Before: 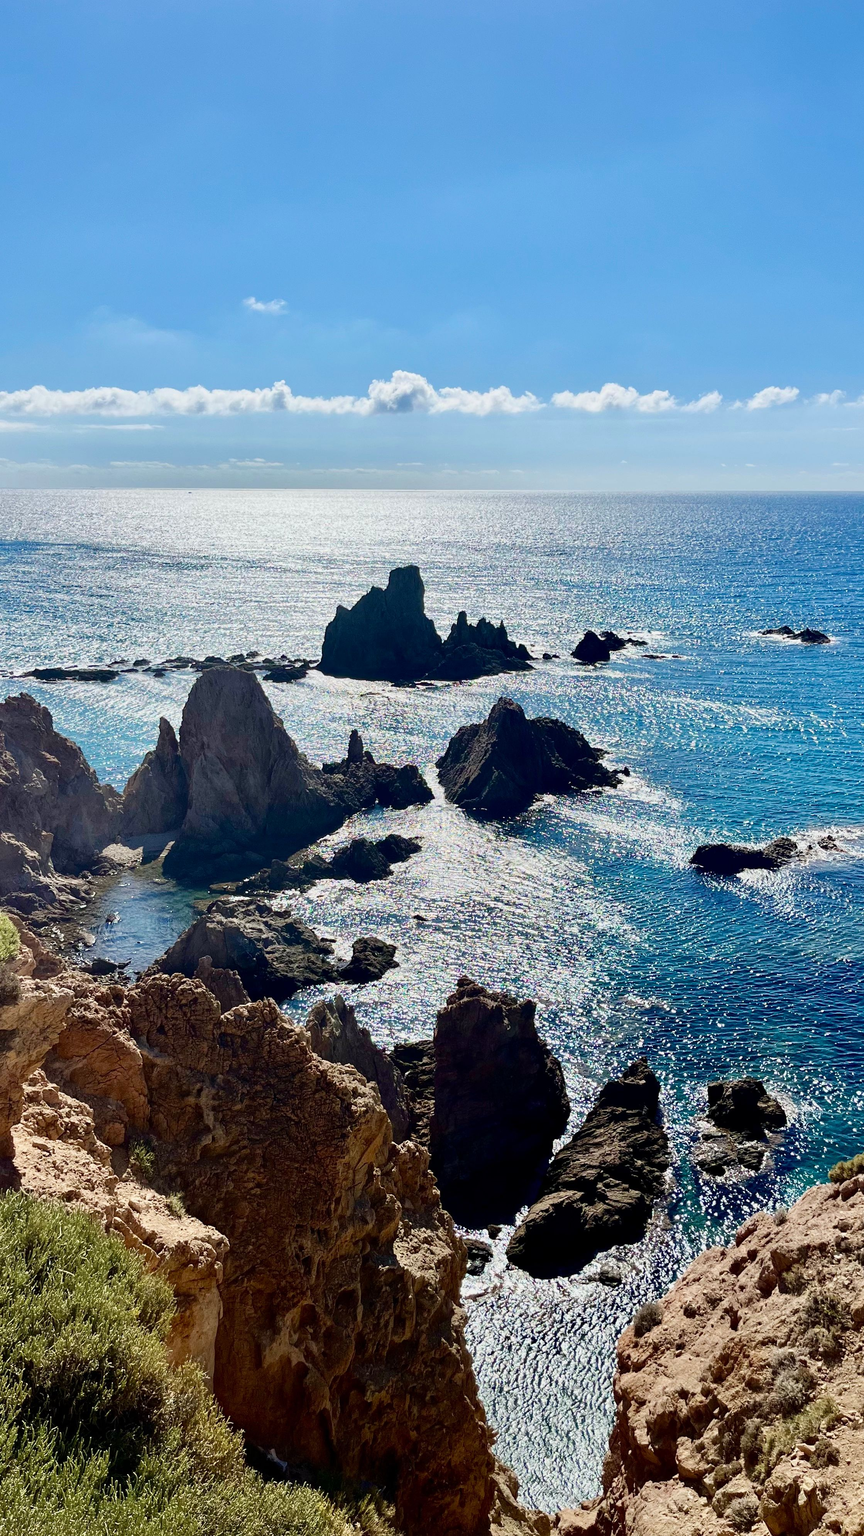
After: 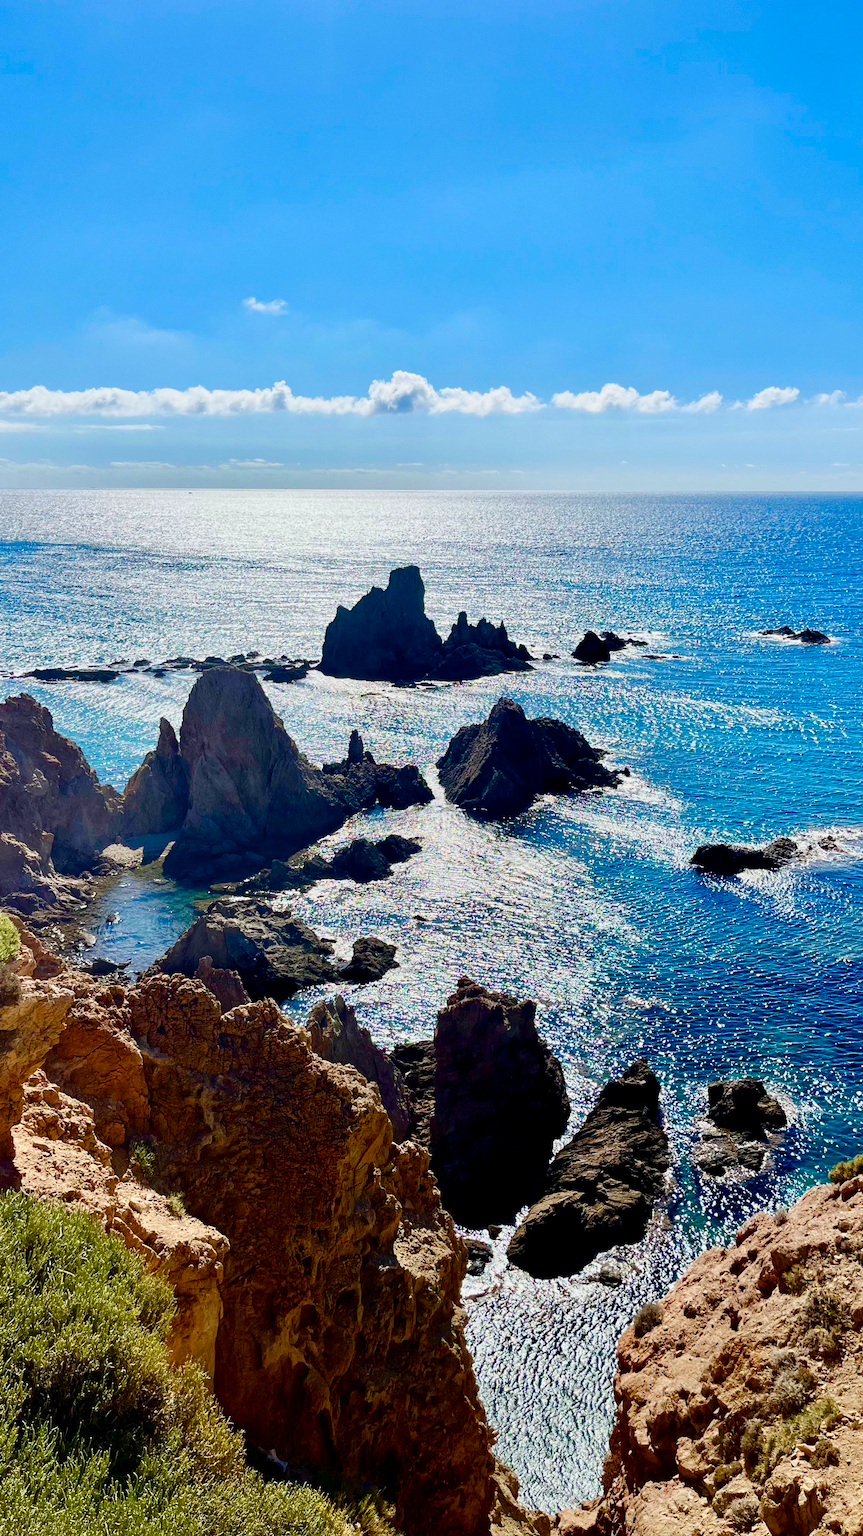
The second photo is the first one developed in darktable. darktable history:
contrast brightness saturation: contrast 0.08, saturation 0.2
color balance rgb: perceptual saturation grading › global saturation 20%, perceptual saturation grading › highlights -25%, perceptual saturation grading › shadows 50%
